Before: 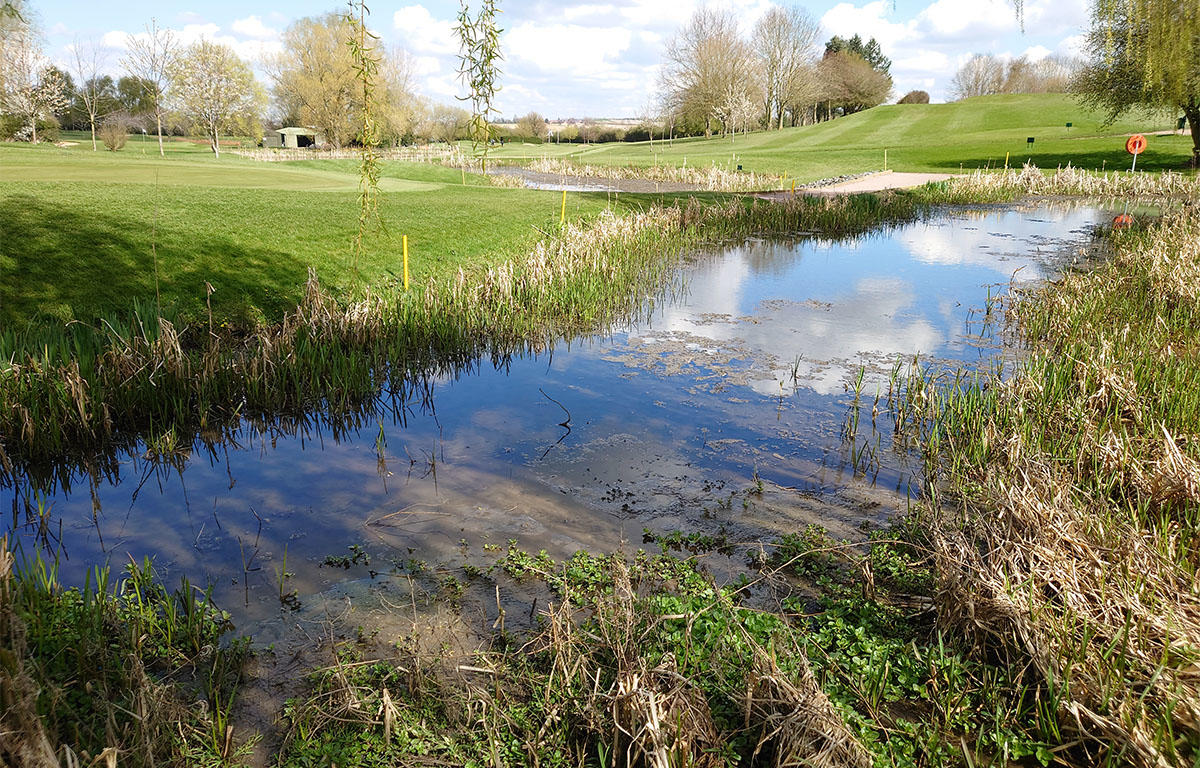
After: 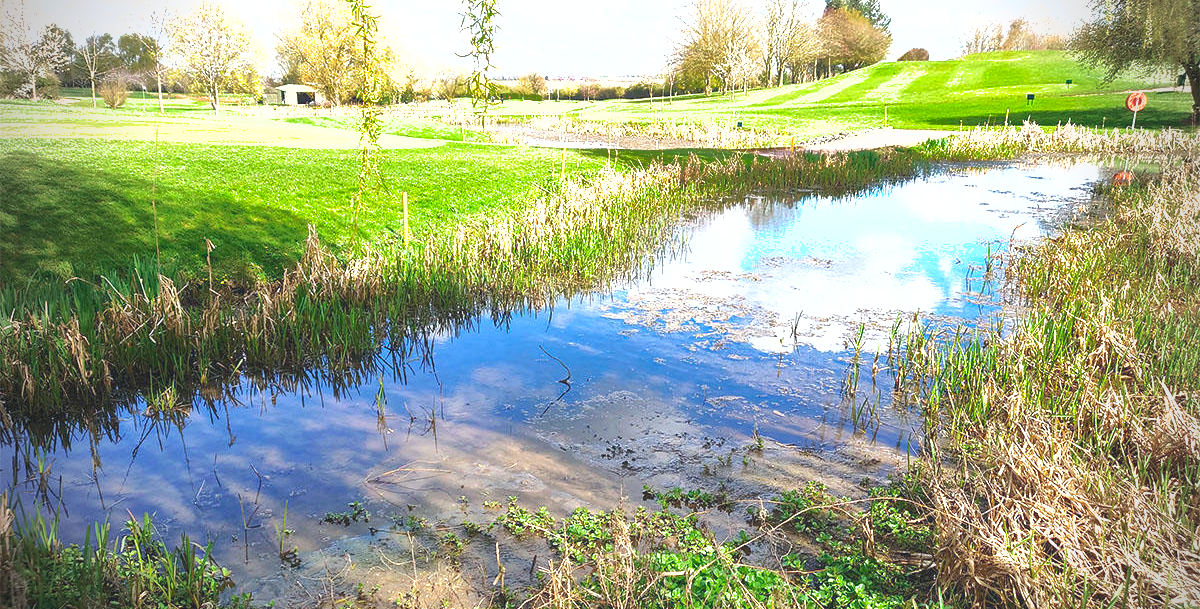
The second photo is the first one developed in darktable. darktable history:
shadows and highlights: shadows 60, highlights -60
crop and rotate: top 5.667%, bottom 14.937%
tone curve: curves: ch0 [(0, 0.045) (0.155, 0.169) (0.46, 0.466) (0.751, 0.788) (1, 0.961)]; ch1 [(0, 0) (0.43, 0.408) (0.472, 0.469) (0.505, 0.503) (0.553, 0.555) (0.592, 0.581) (1, 1)]; ch2 [(0, 0) (0.505, 0.495) (0.579, 0.569) (1, 1)], color space Lab, independent channels, preserve colors none
exposure: black level correction 0, exposure 1.388 EV, compensate exposure bias true, compensate highlight preservation false
vignetting: fall-off radius 31.48%, brightness -0.472
